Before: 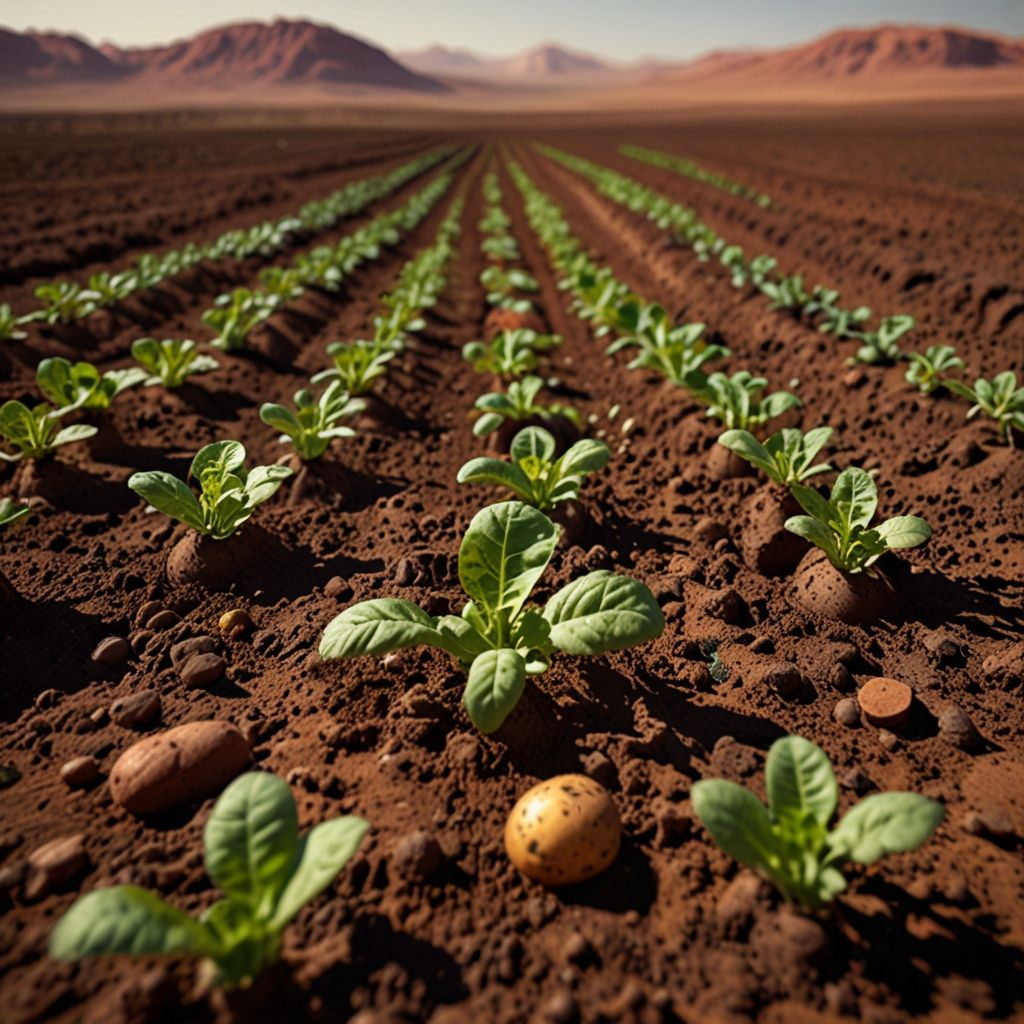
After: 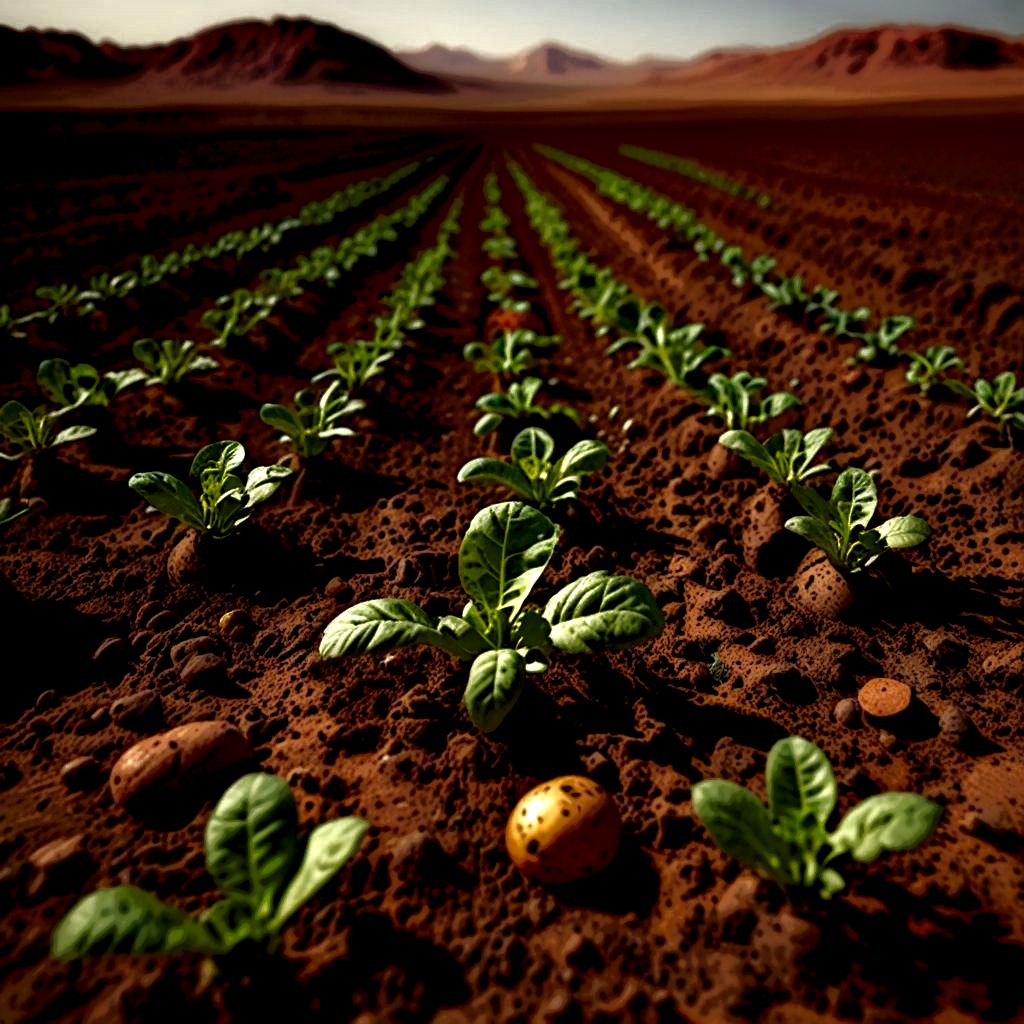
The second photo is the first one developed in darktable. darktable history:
exposure: black level correction 0, exposure 1 EV, compensate highlight preservation false
local contrast: highlights 5%, shadows 207%, detail 164%, midtone range 0.008
